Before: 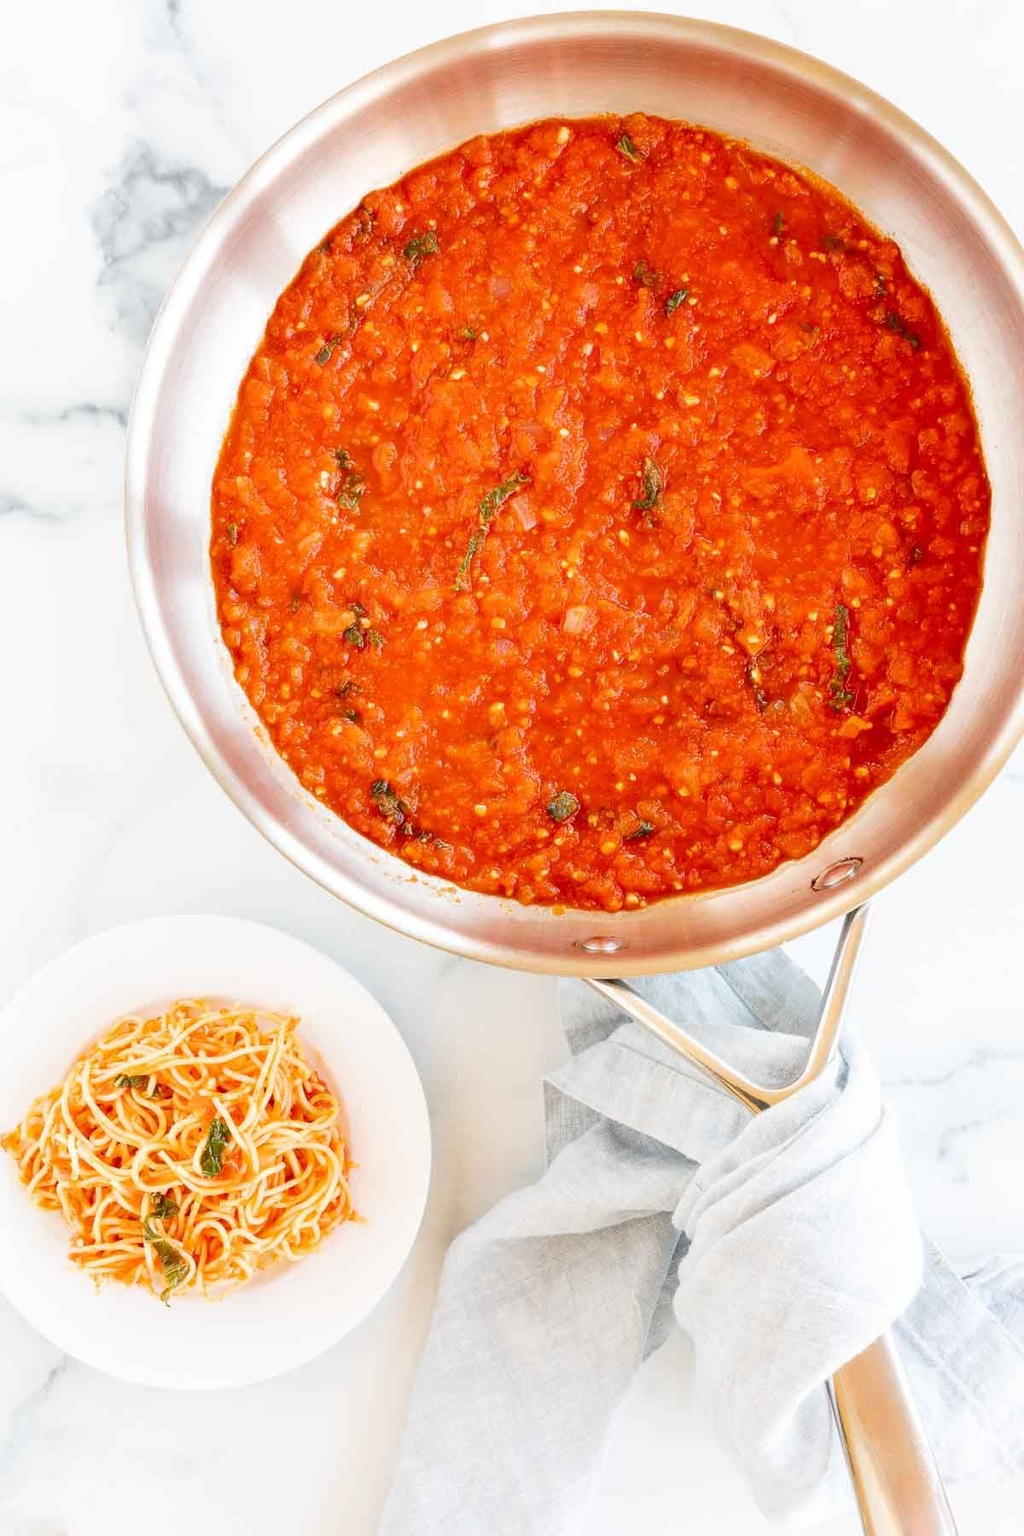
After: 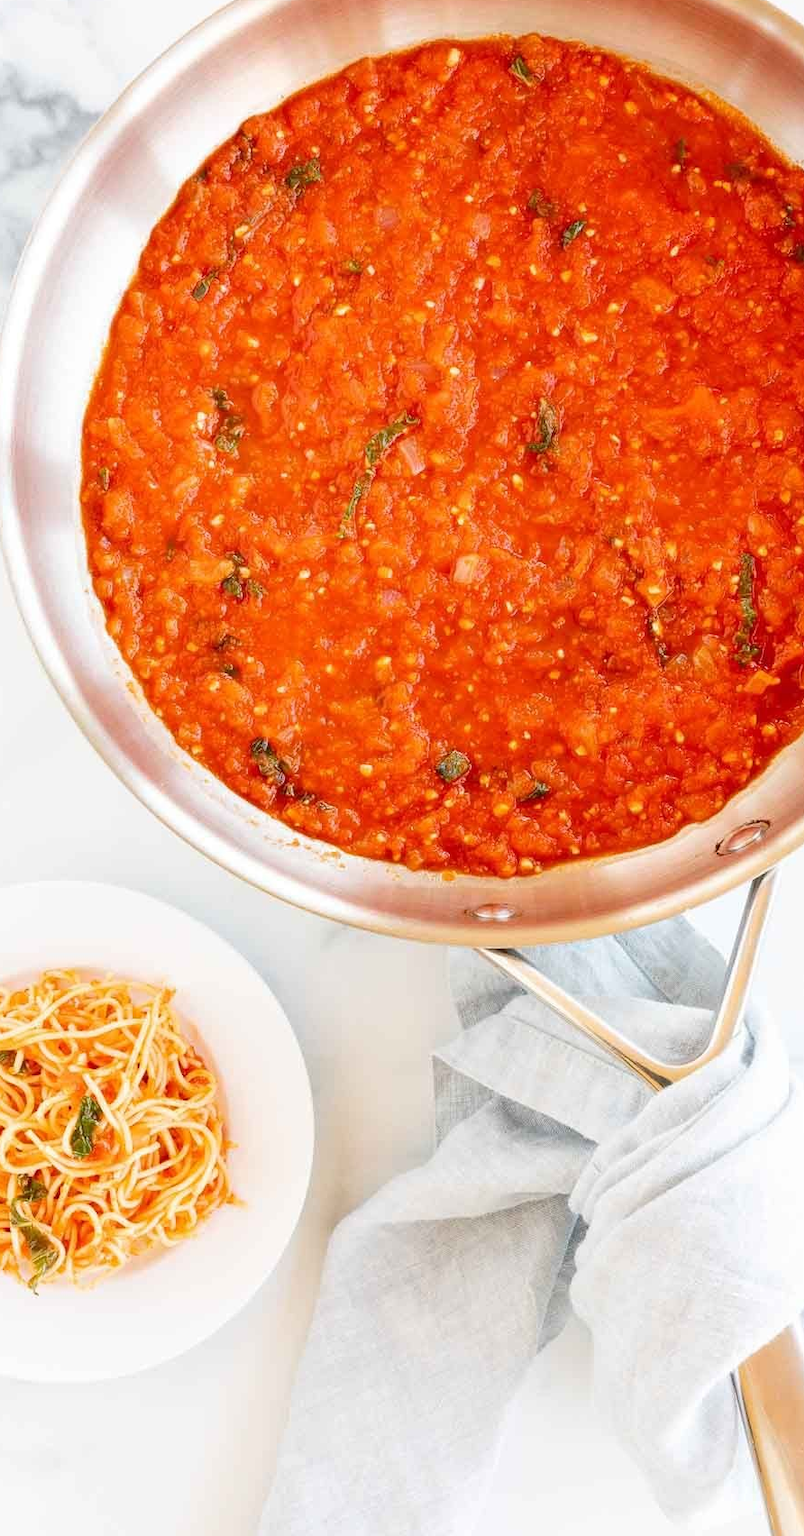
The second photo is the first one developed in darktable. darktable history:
crop and rotate: left 13.091%, top 5.284%, right 12.547%
